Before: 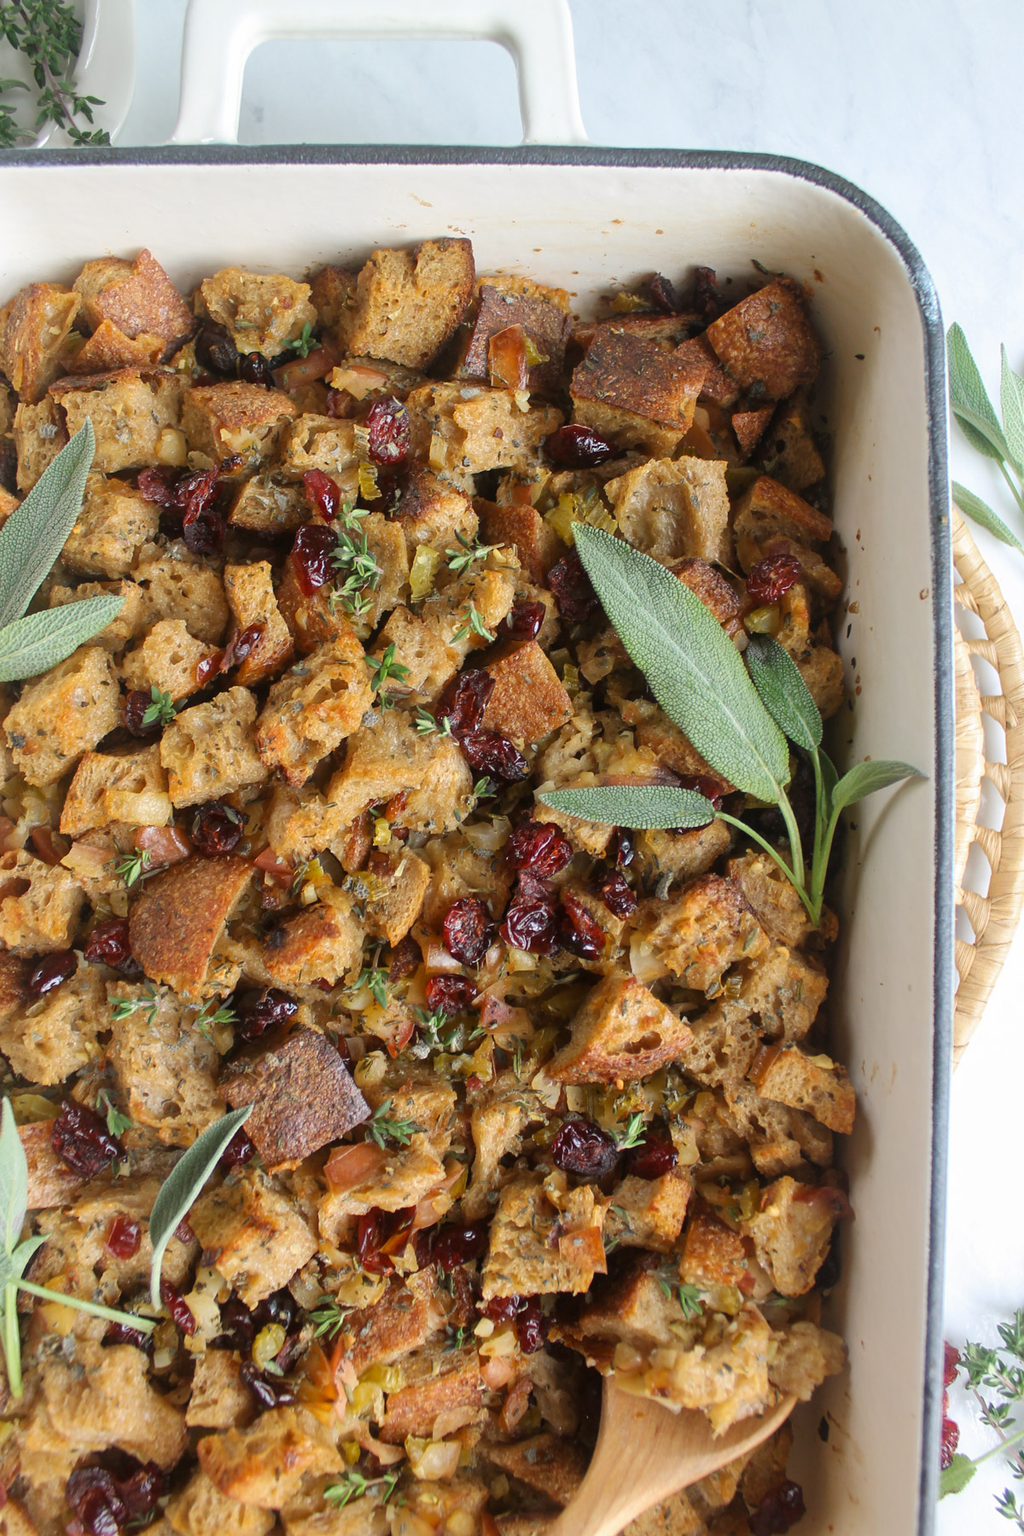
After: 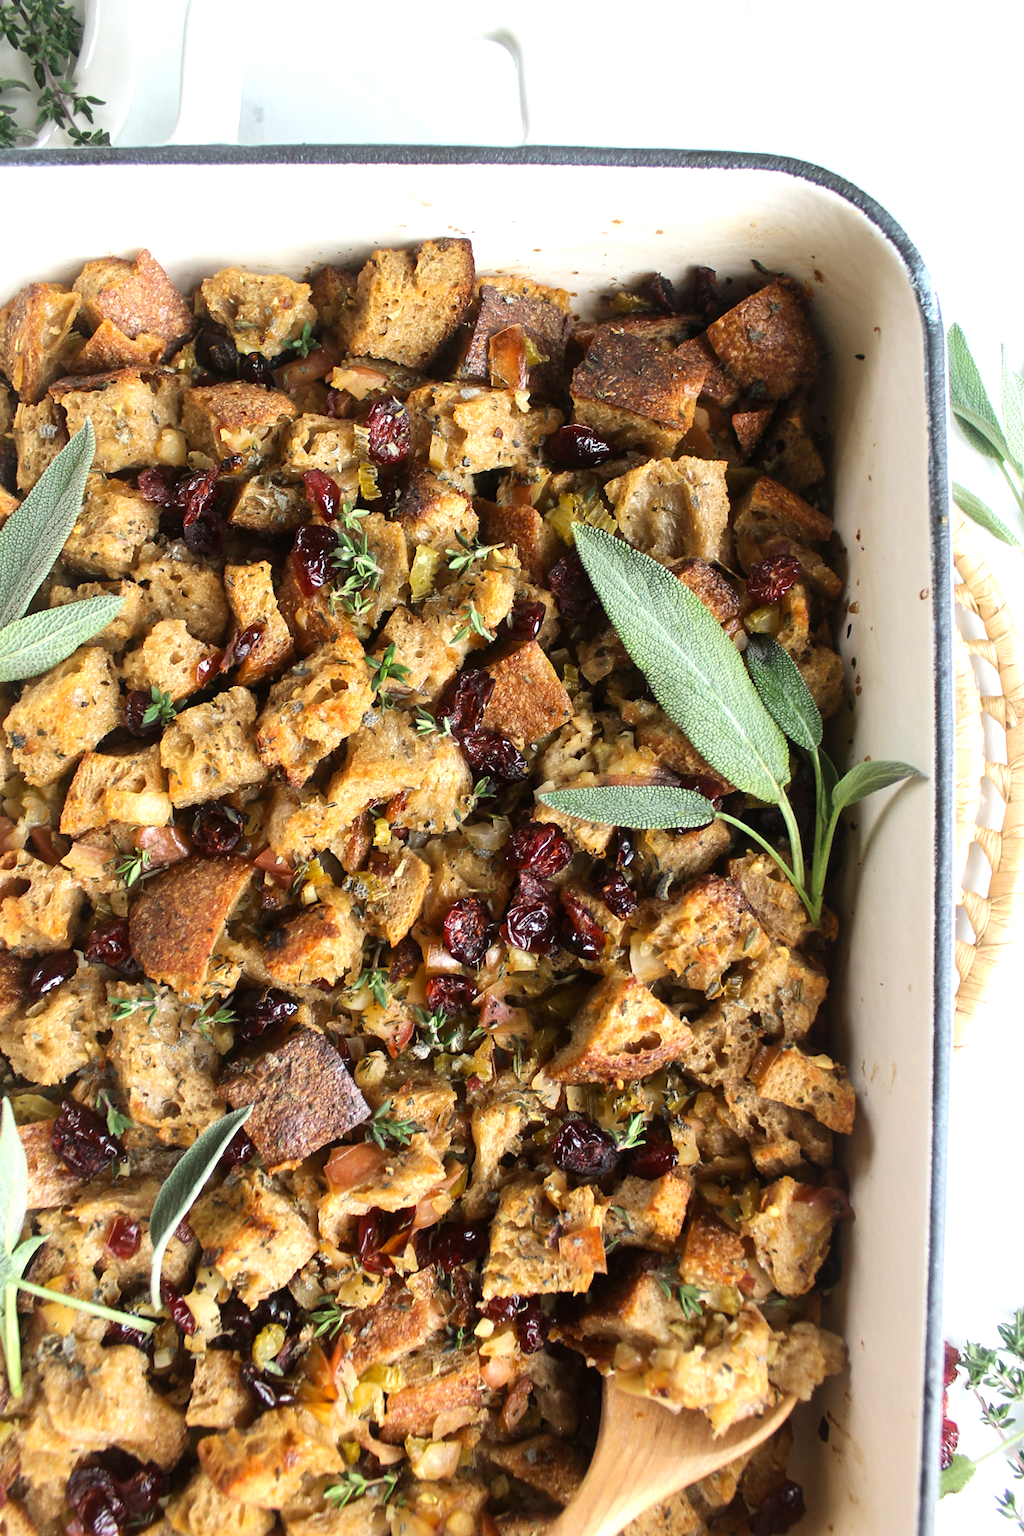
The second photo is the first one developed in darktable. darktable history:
tone equalizer: -8 EV -0.728 EV, -7 EV -0.686 EV, -6 EV -0.609 EV, -5 EV -0.384 EV, -3 EV 0.395 EV, -2 EV 0.6 EV, -1 EV 0.692 EV, +0 EV 0.744 EV, edges refinement/feathering 500, mask exposure compensation -1.57 EV, preserve details no
